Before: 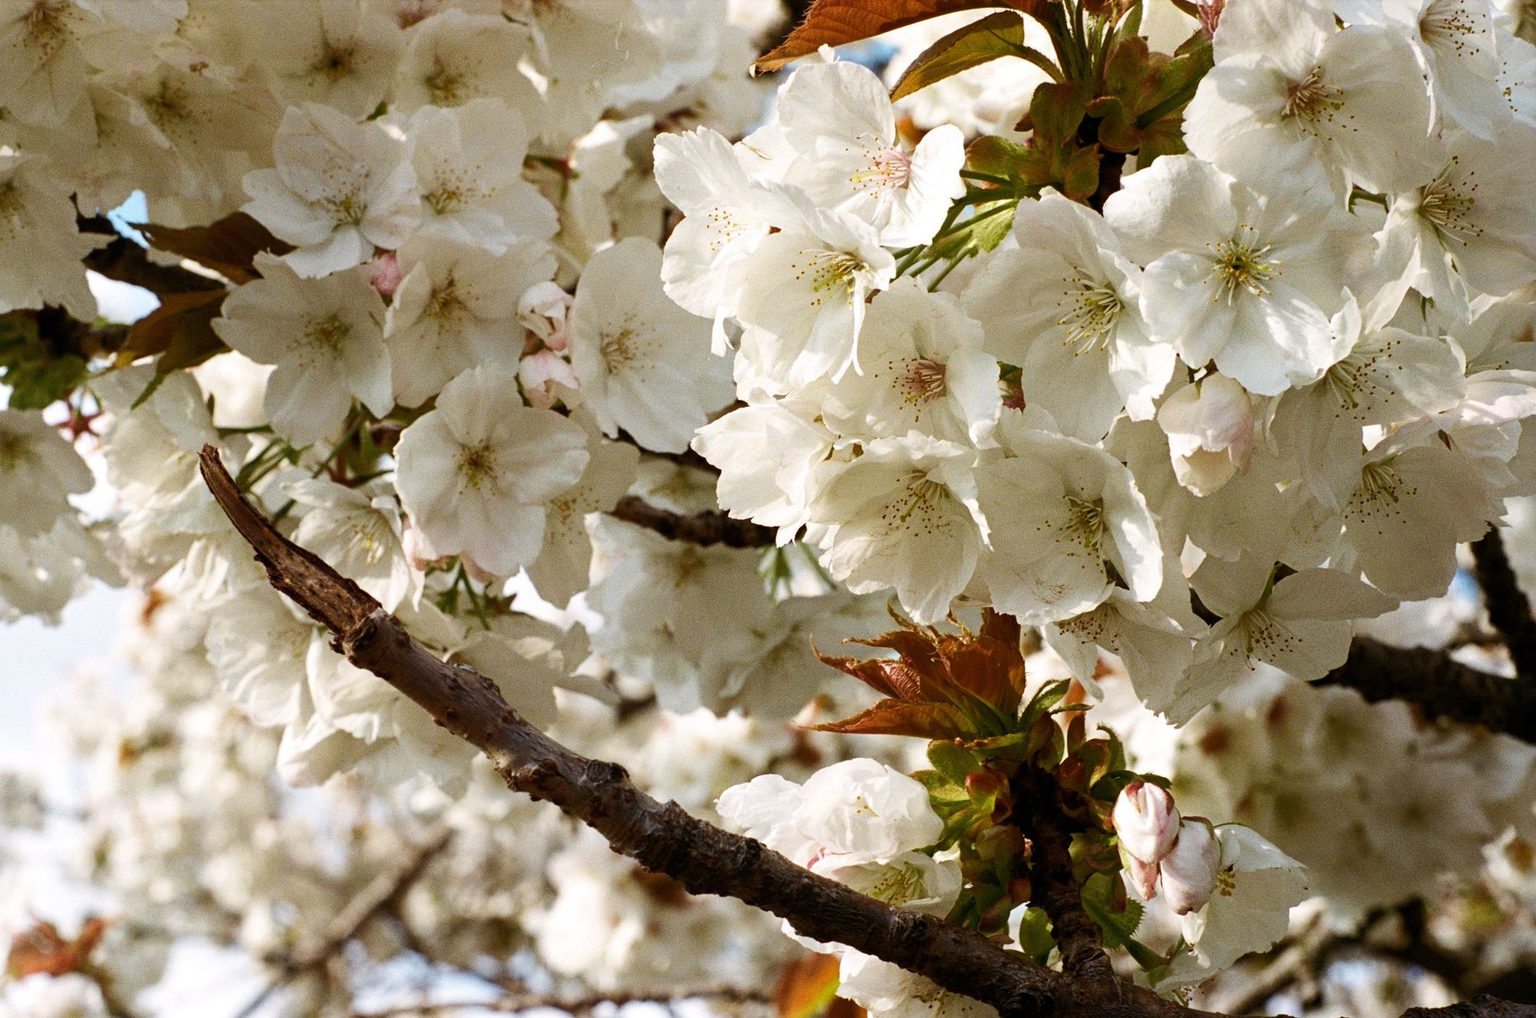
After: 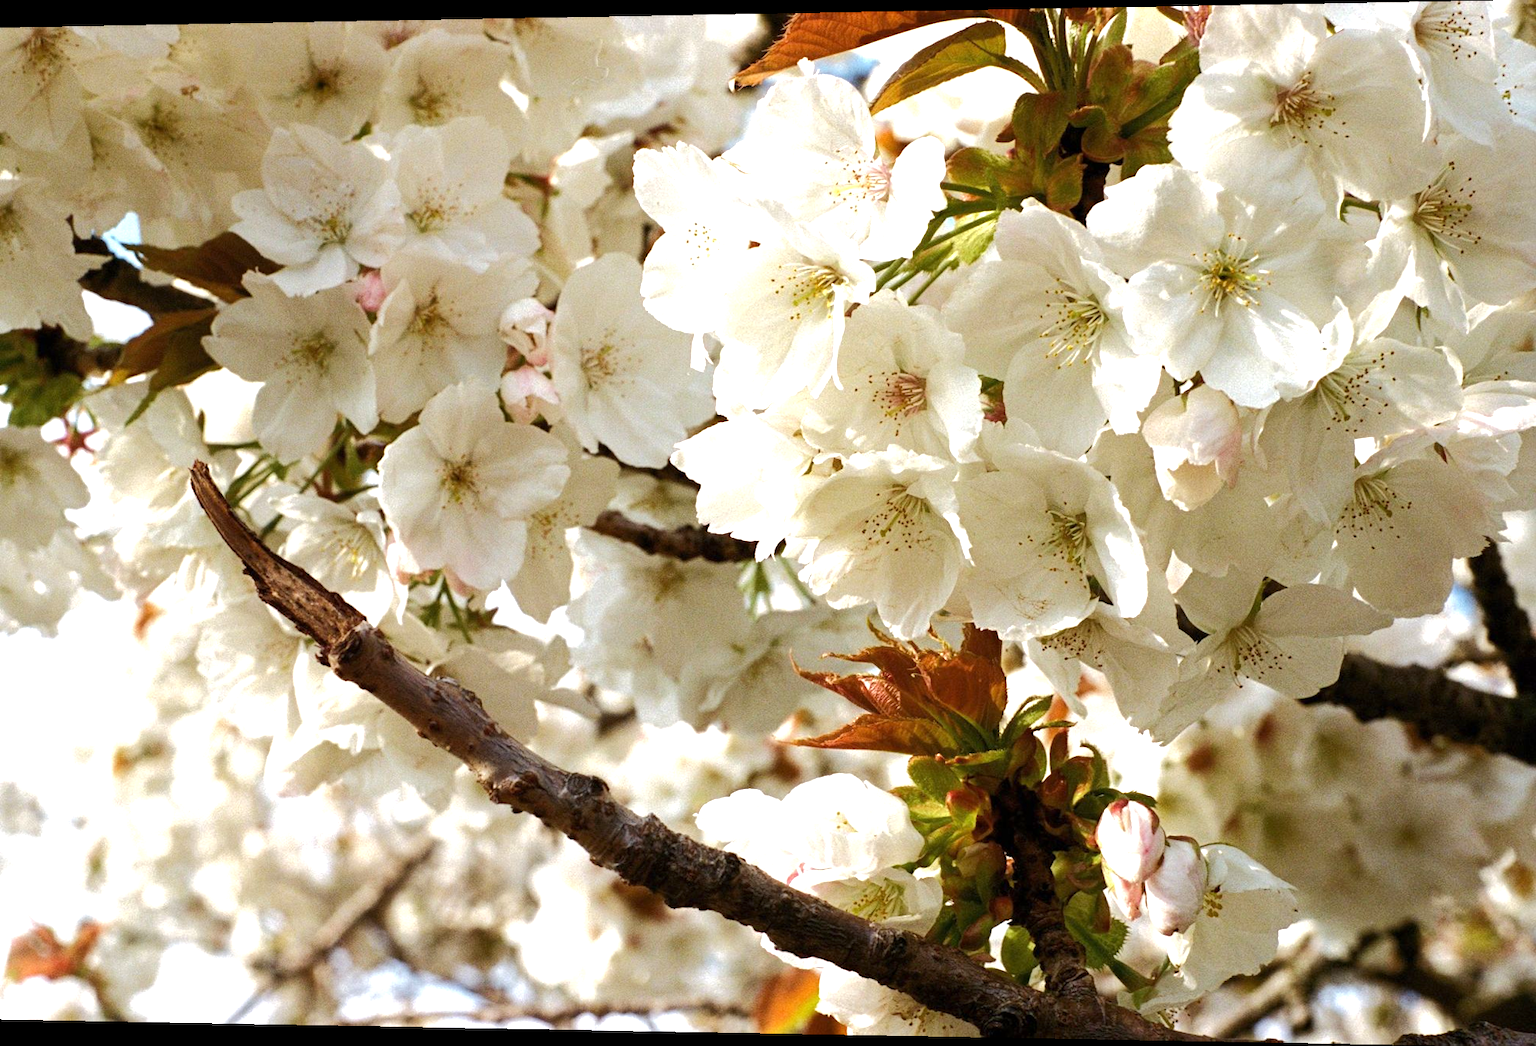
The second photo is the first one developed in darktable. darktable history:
exposure: exposure 0.636 EV, compensate highlight preservation false
rotate and perspective: lens shift (horizontal) -0.055, automatic cropping off
base curve: curves: ch0 [(0, 0) (0.235, 0.266) (0.503, 0.496) (0.786, 0.72) (1, 1)]
